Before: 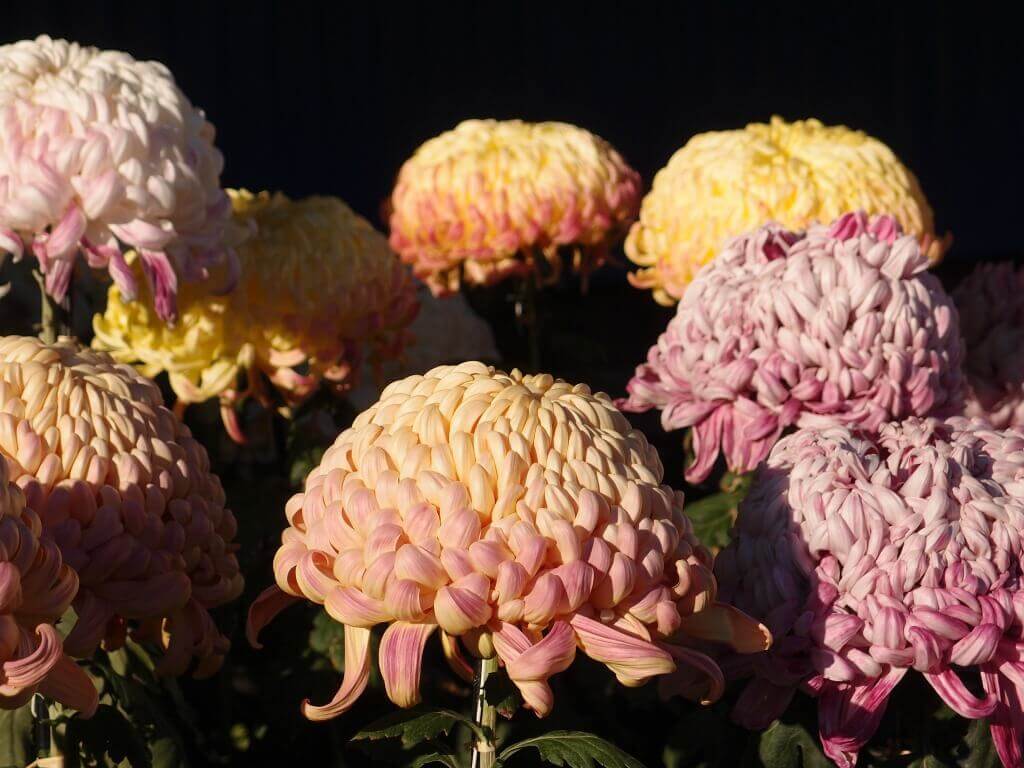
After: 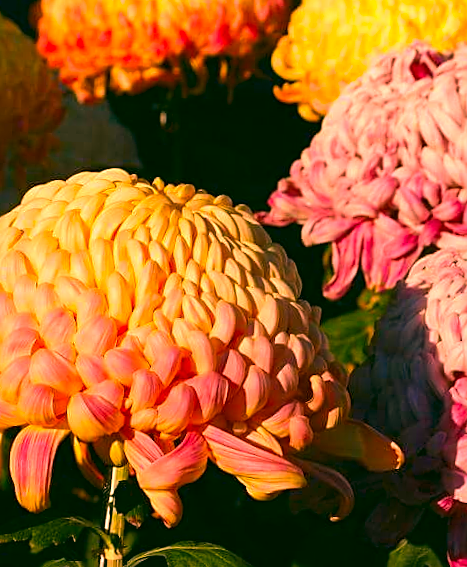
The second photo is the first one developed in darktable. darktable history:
white balance: red 1.188, blue 1.11
crop: left 35.432%, top 26.233%, right 20.145%, bottom 3.432%
contrast equalizer: y [[0.5 ×6], [0.5 ×6], [0.5, 0.5, 0.501, 0.545, 0.707, 0.863], [0 ×6], [0 ×6]]
exposure: exposure 0.2 EV, compensate highlight preservation false
sharpen: on, module defaults
color correction: highlights a* 5.62, highlights b* 33.57, shadows a* -25.86, shadows b* 4.02
contrast brightness saturation: saturation 0.5
rotate and perspective: rotation 2.27°, automatic cropping off
